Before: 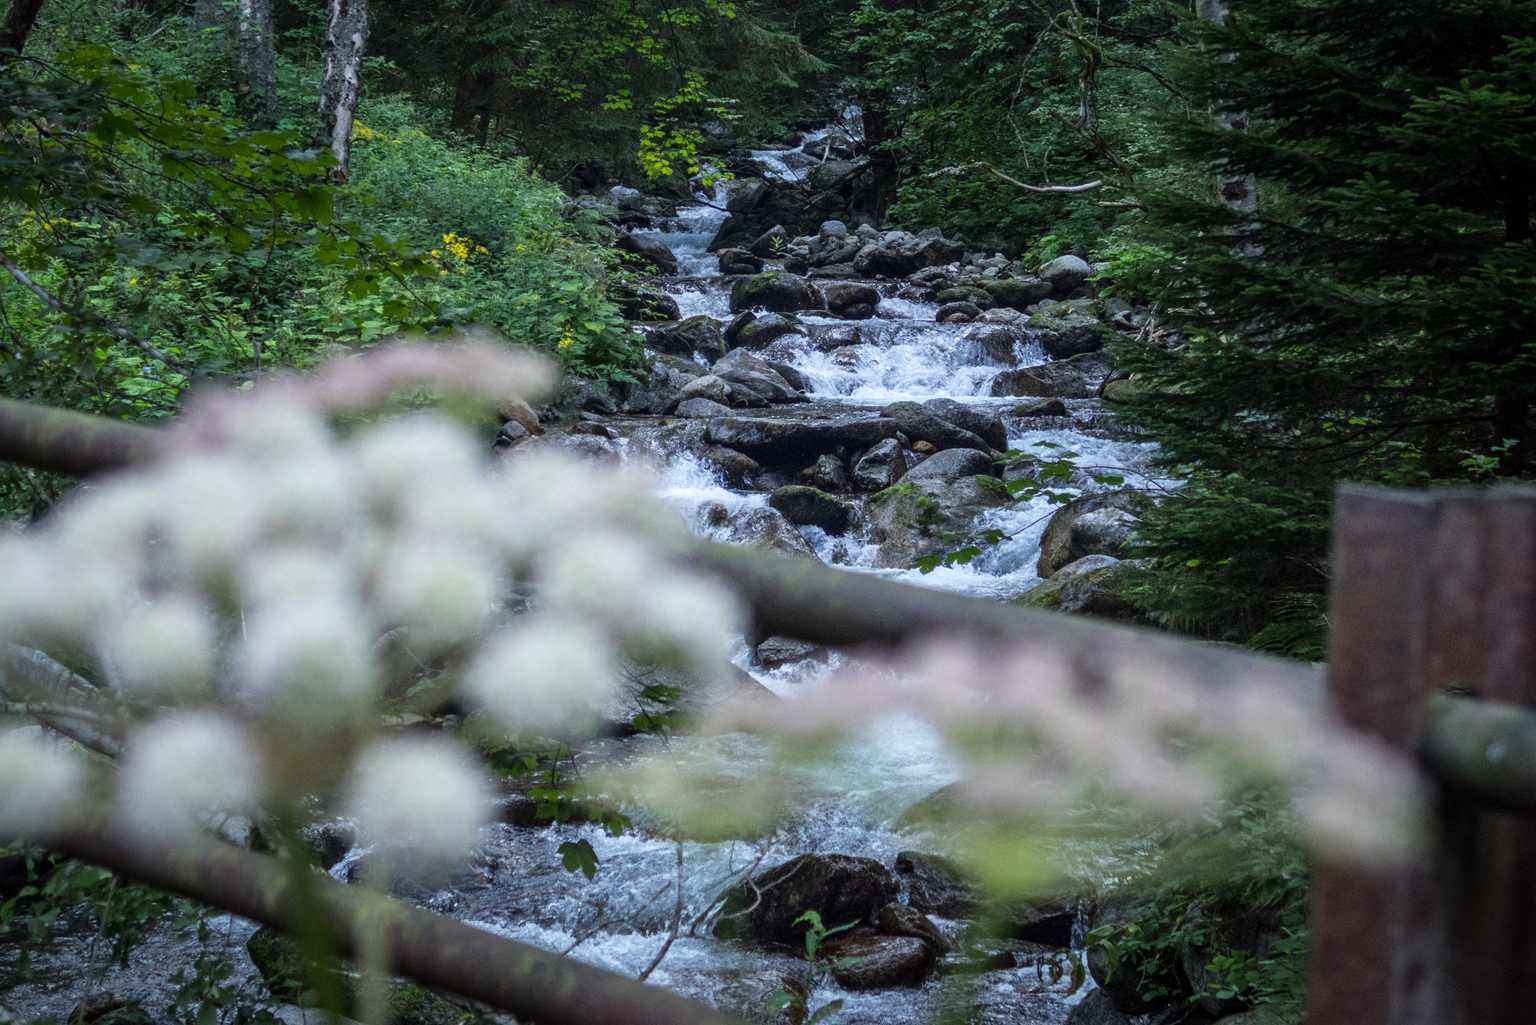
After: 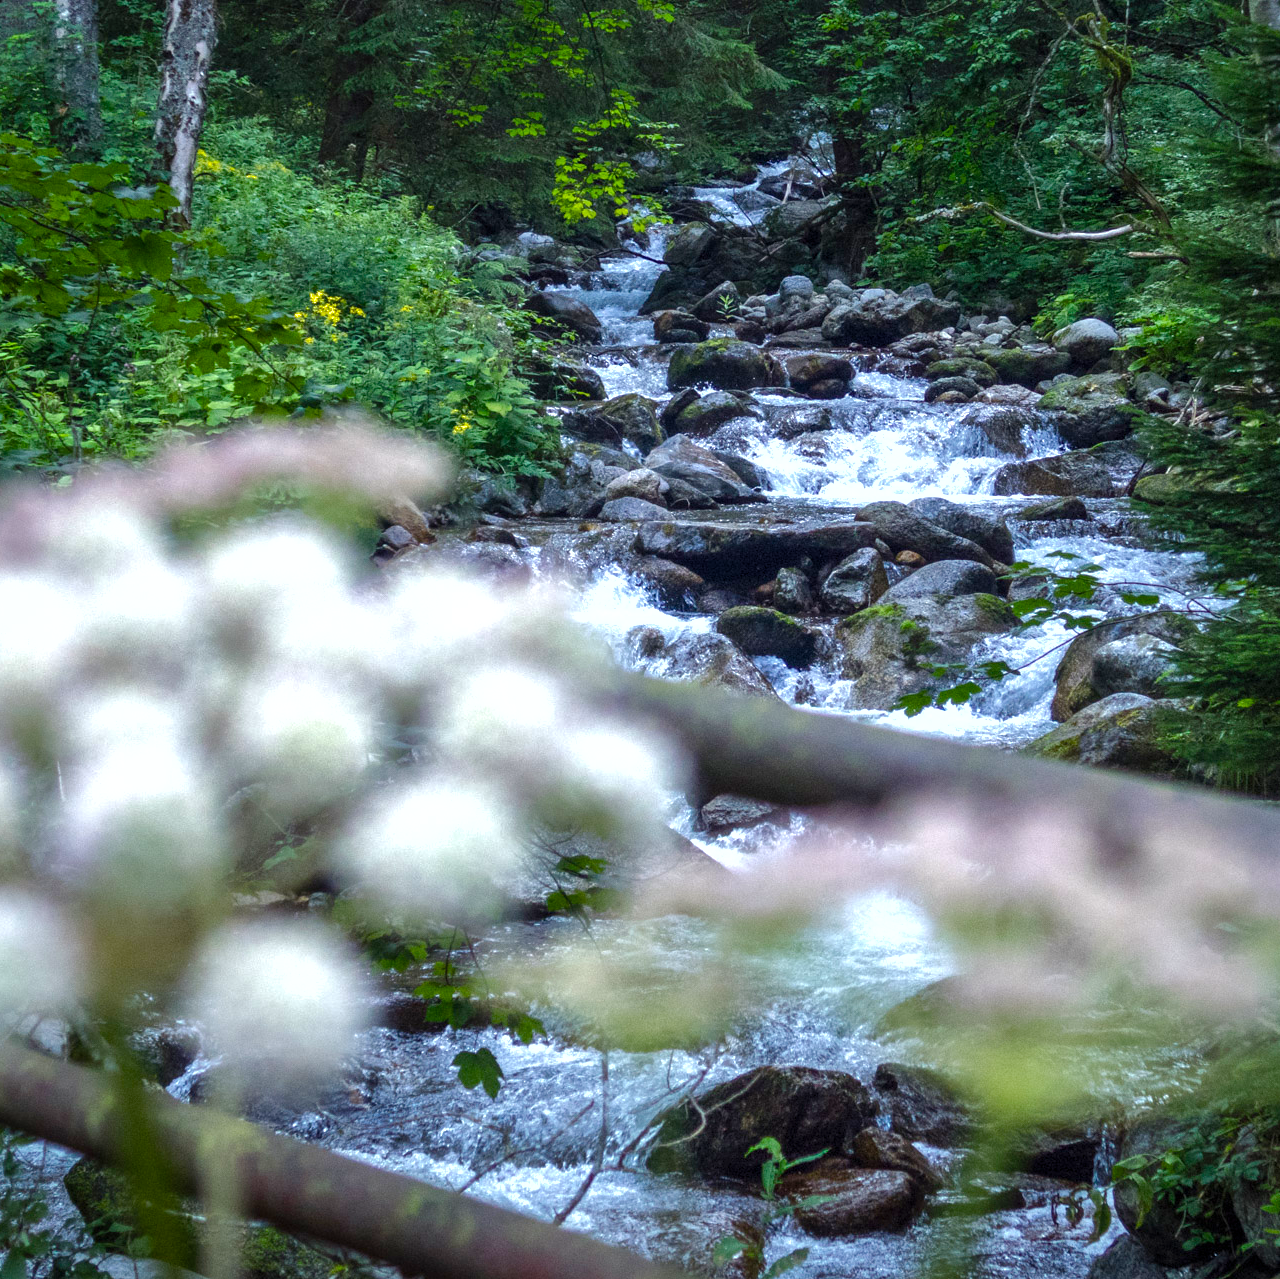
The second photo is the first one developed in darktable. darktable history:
color balance rgb: highlights gain › chroma 0.161%, highlights gain › hue 329.89°, perceptual saturation grading › global saturation 25.475%, perceptual saturation grading › highlights -50.057%, perceptual saturation grading › shadows 30.545%, perceptual brilliance grading › global brilliance 19.342%, global vibrance 20%
shadows and highlights: shadows 30.23
crop and rotate: left 12.762%, right 20.463%
